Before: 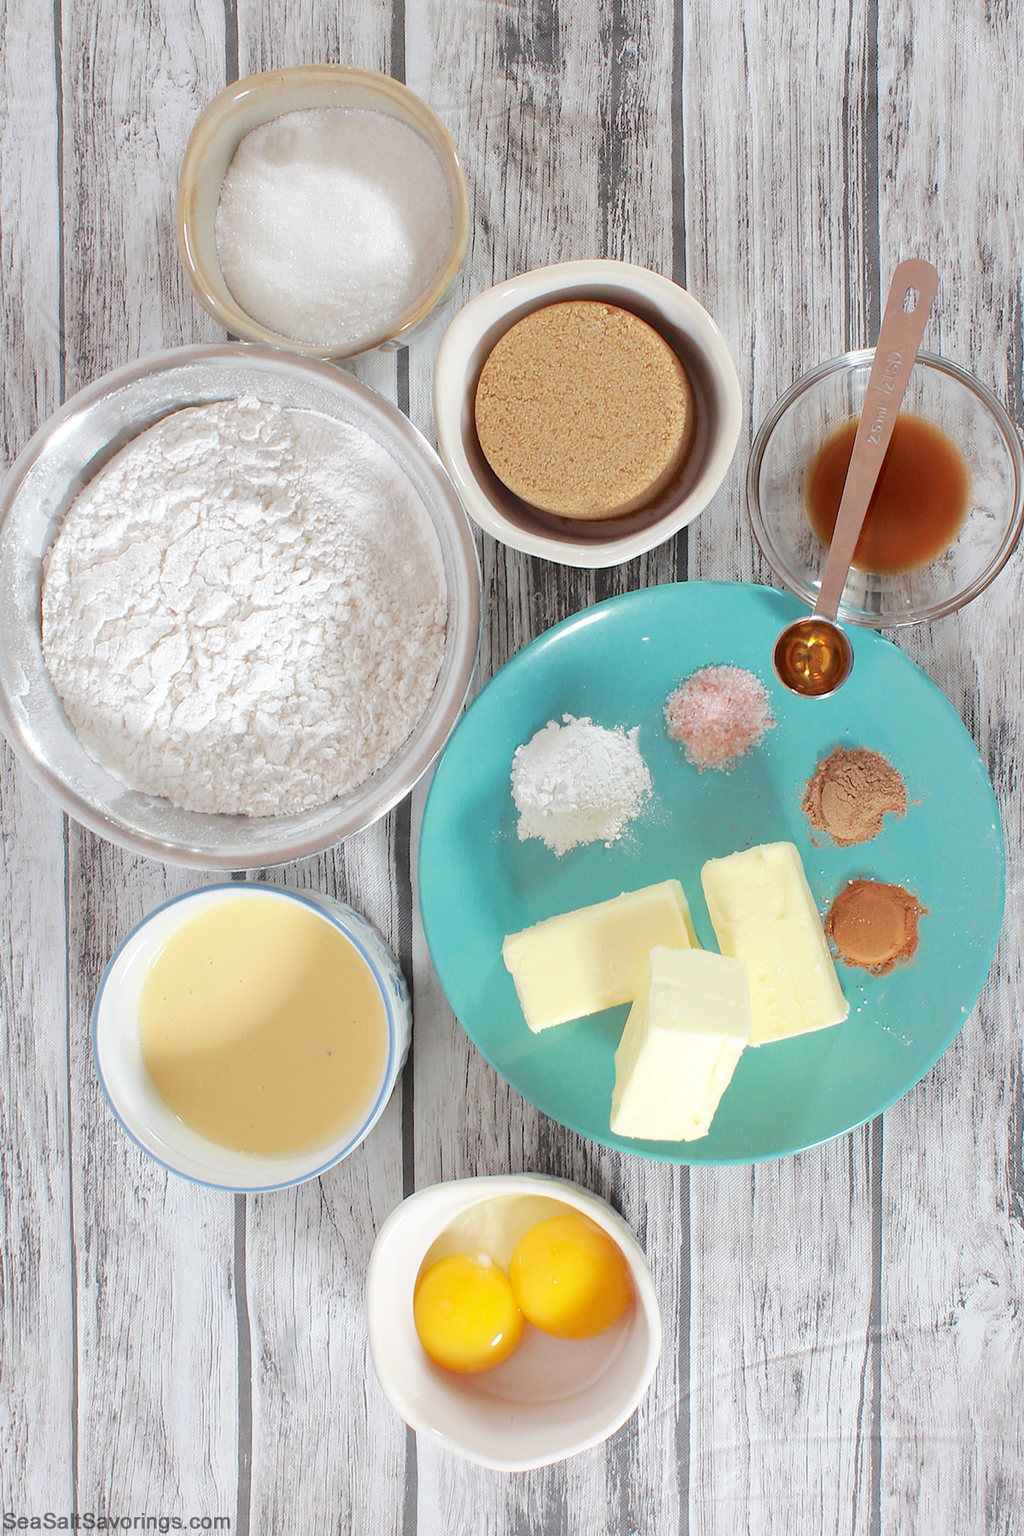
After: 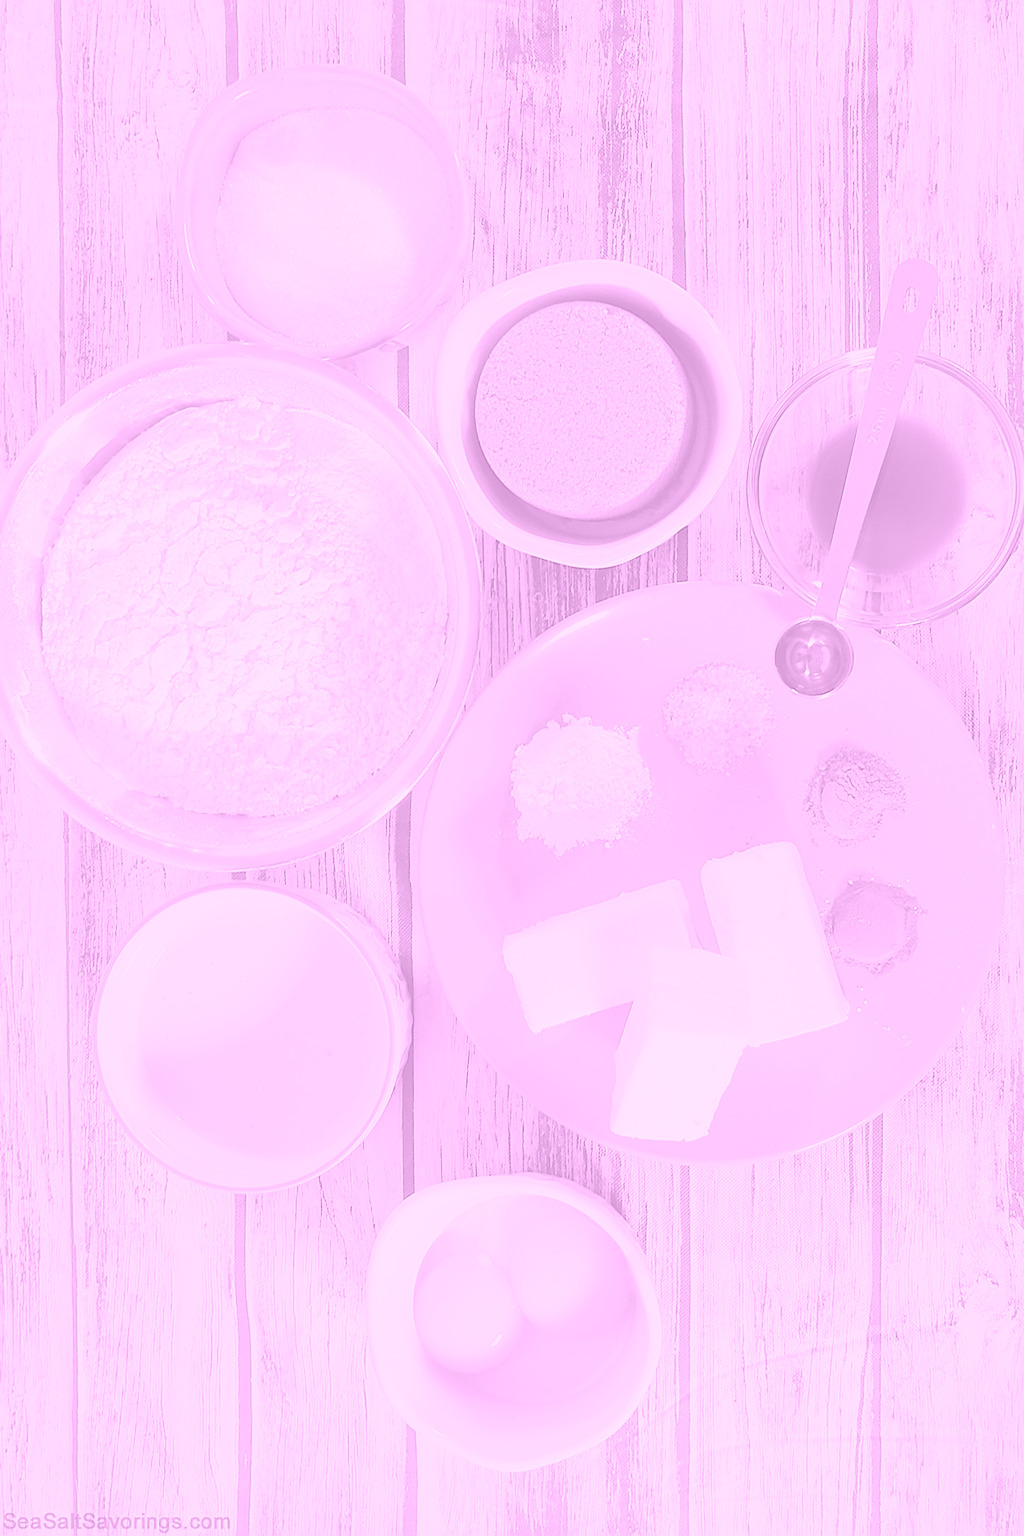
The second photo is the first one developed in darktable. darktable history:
sharpen: on, module defaults
colorize: hue 331.2°, saturation 69%, source mix 30.28%, lightness 69.02%, version 1
